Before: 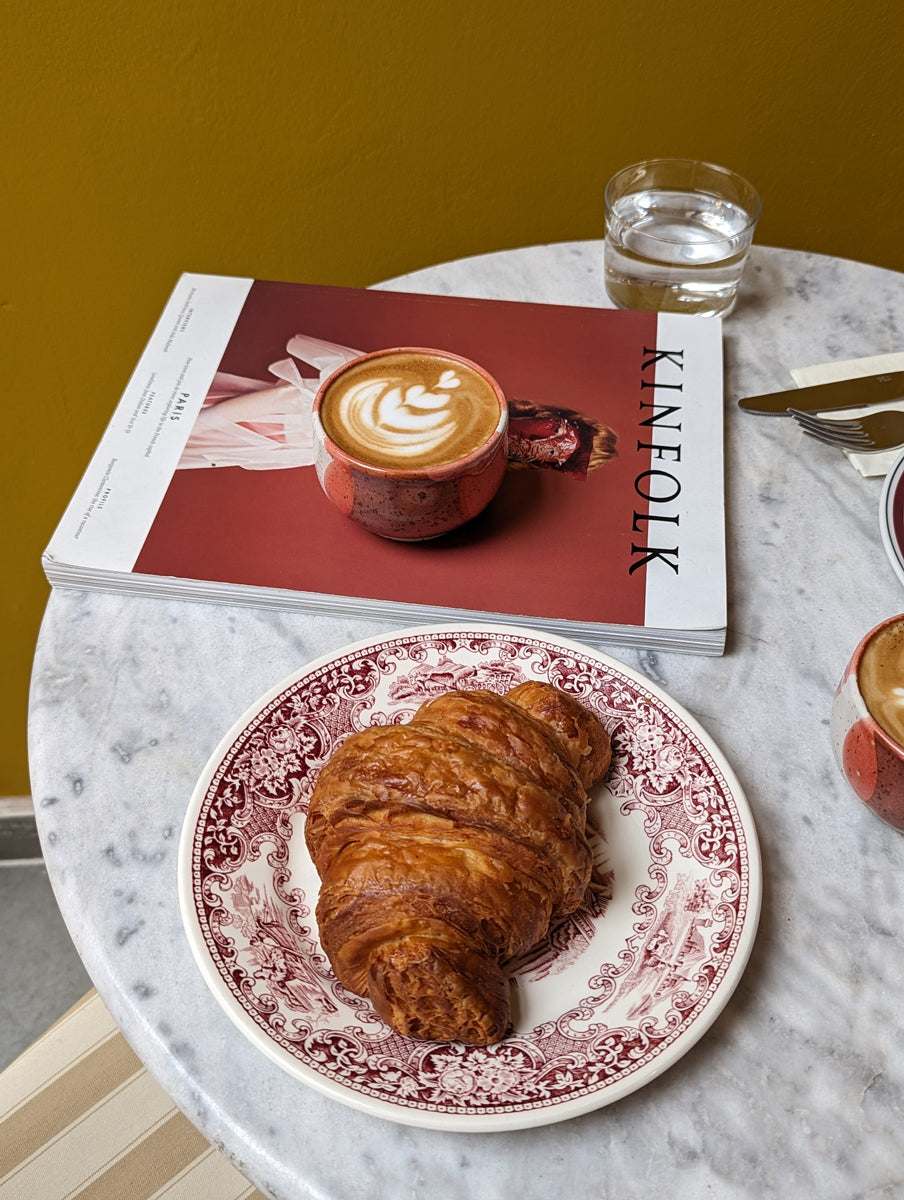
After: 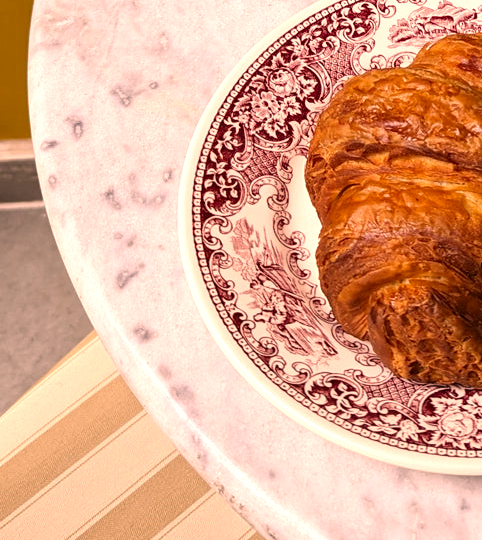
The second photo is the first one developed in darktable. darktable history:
exposure: black level correction 0.001, exposure 0.5 EV, compensate exposure bias true, compensate highlight preservation false
crop and rotate: top 54.778%, right 46.61%, bottom 0.159%
color correction: highlights a* 21.16, highlights b* 19.61
